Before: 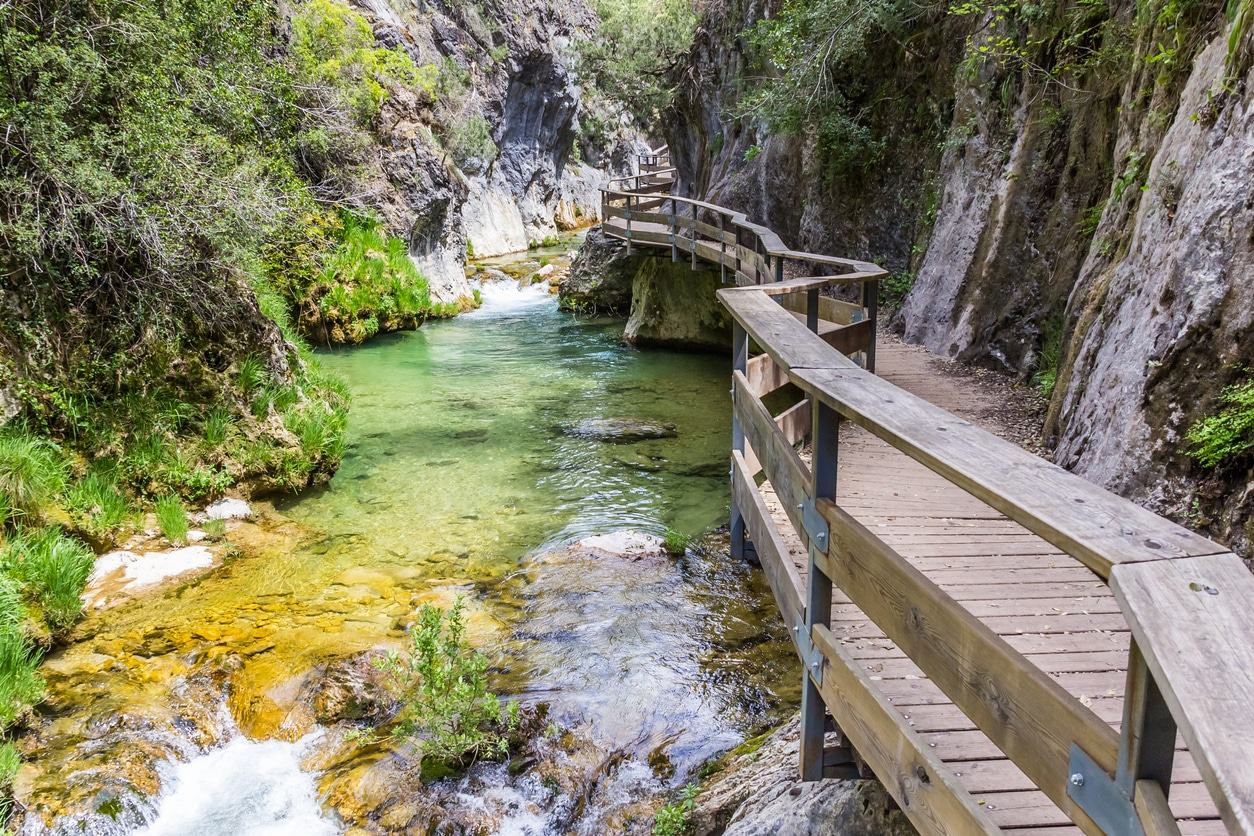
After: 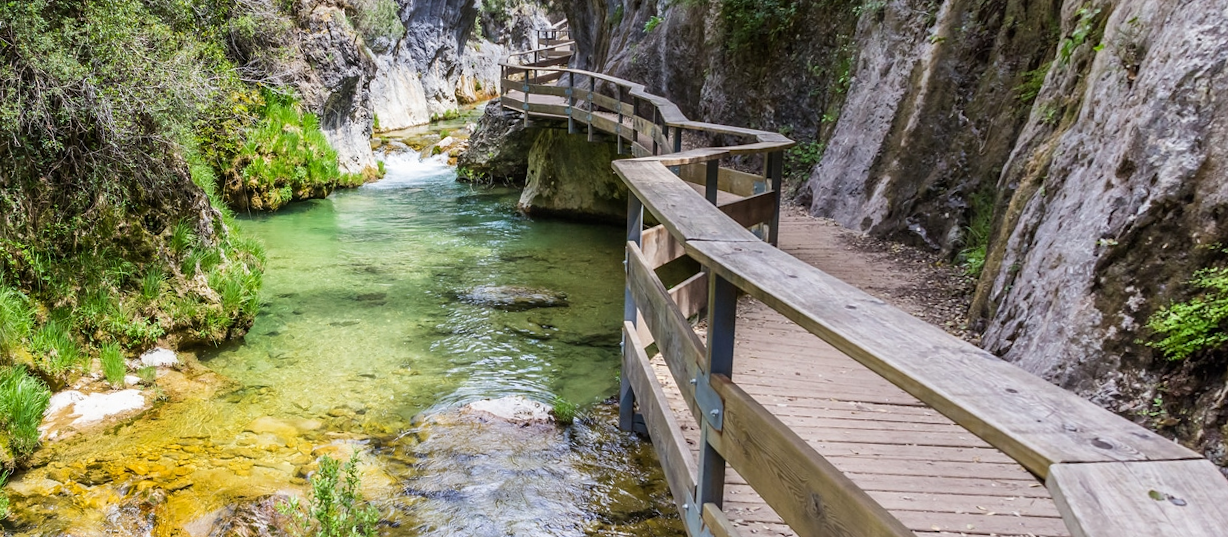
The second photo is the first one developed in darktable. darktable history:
crop: top 11.038%, bottom 13.962%
rotate and perspective: rotation 1.69°, lens shift (vertical) -0.023, lens shift (horizontal) -0.291, crop left 0.025, crop right 0.988, crop top 0.092, crop bottom 0.842
